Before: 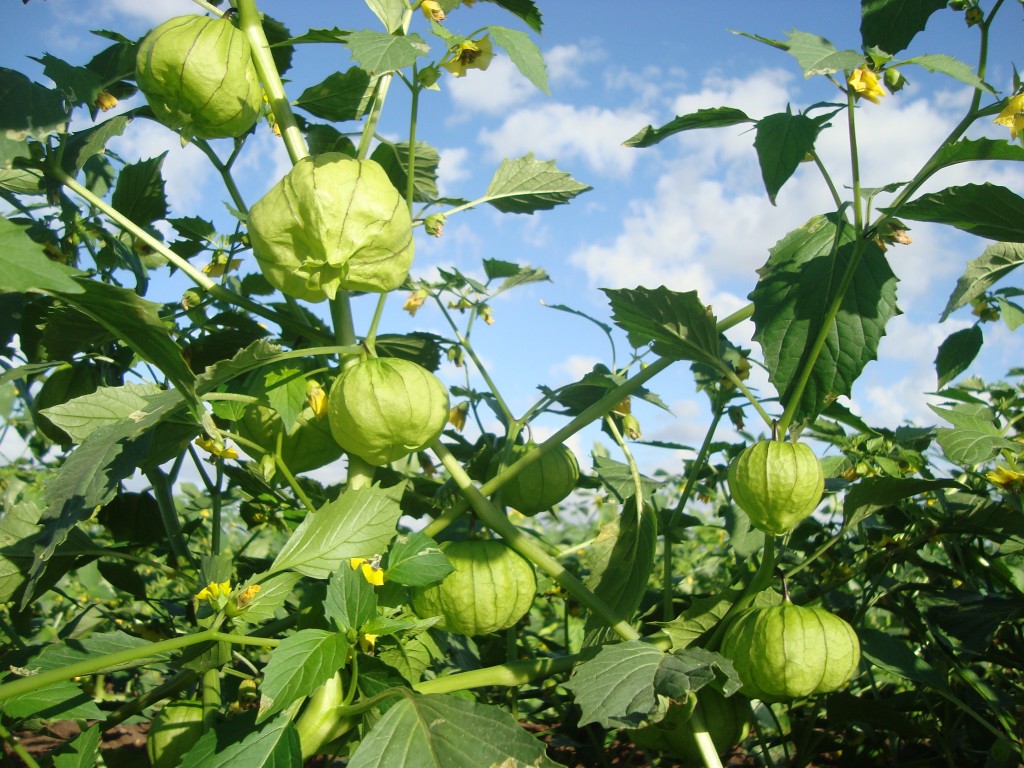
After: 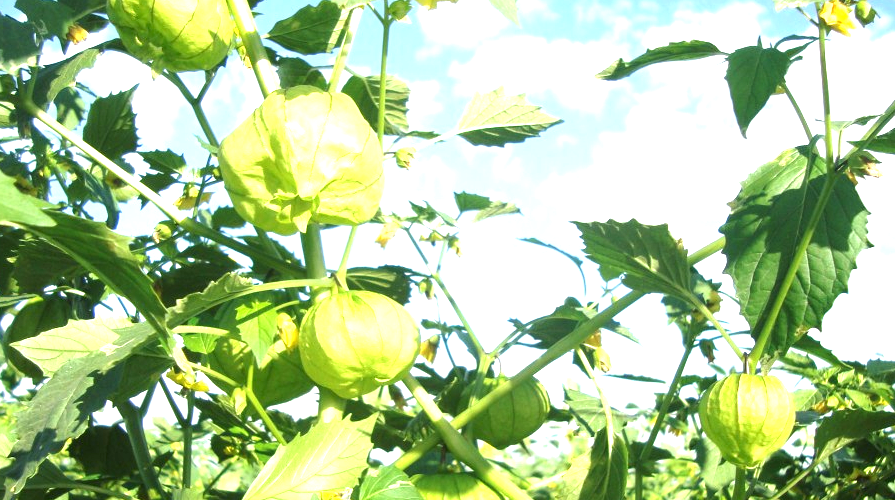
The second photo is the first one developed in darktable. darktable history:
exposure: black level correction 0, exposure 1.36 EV, compensate highlight preservation false
local contrast: highlights 103%, shadows 98%, detail 120%, midtone range 0.2
crop: left 2.905%, top 8.842%, right 9.617%, bottom 25.989%
